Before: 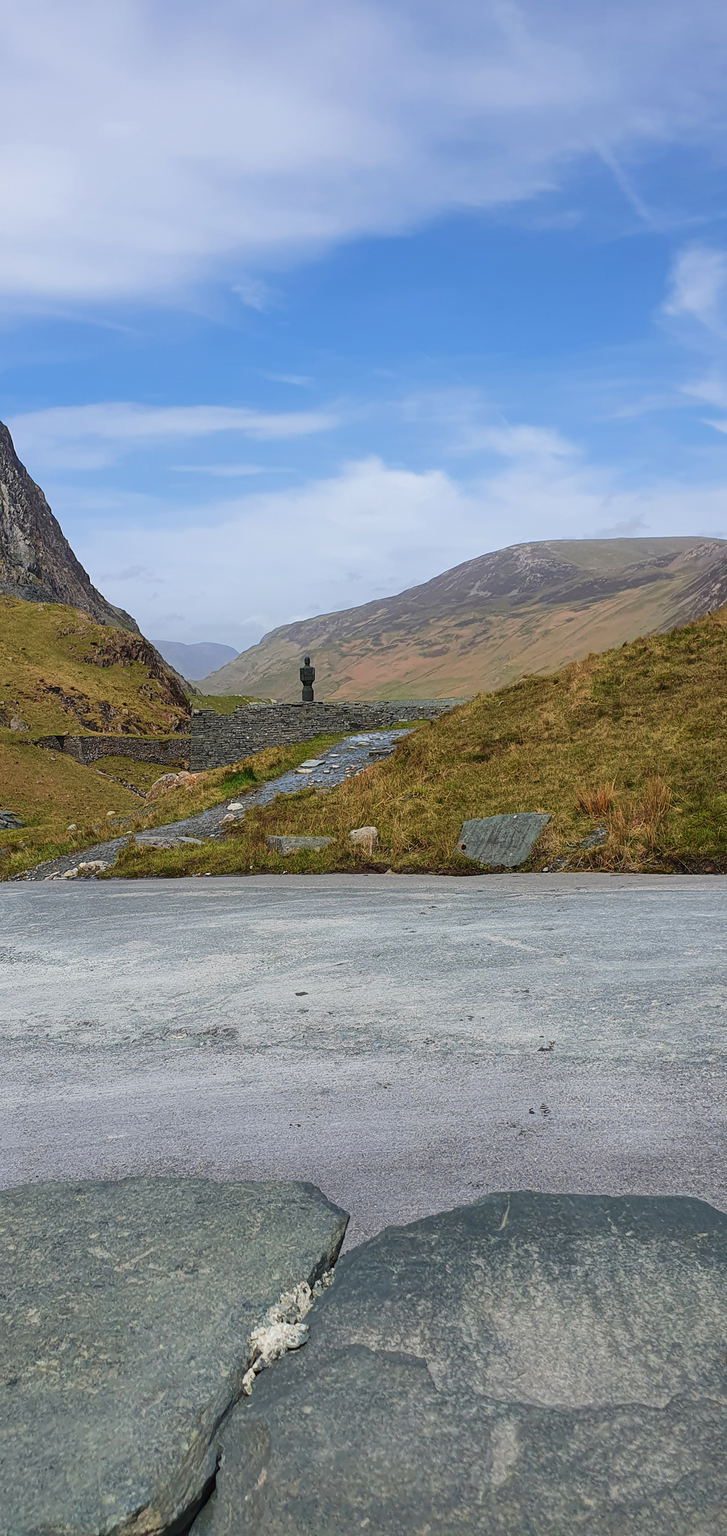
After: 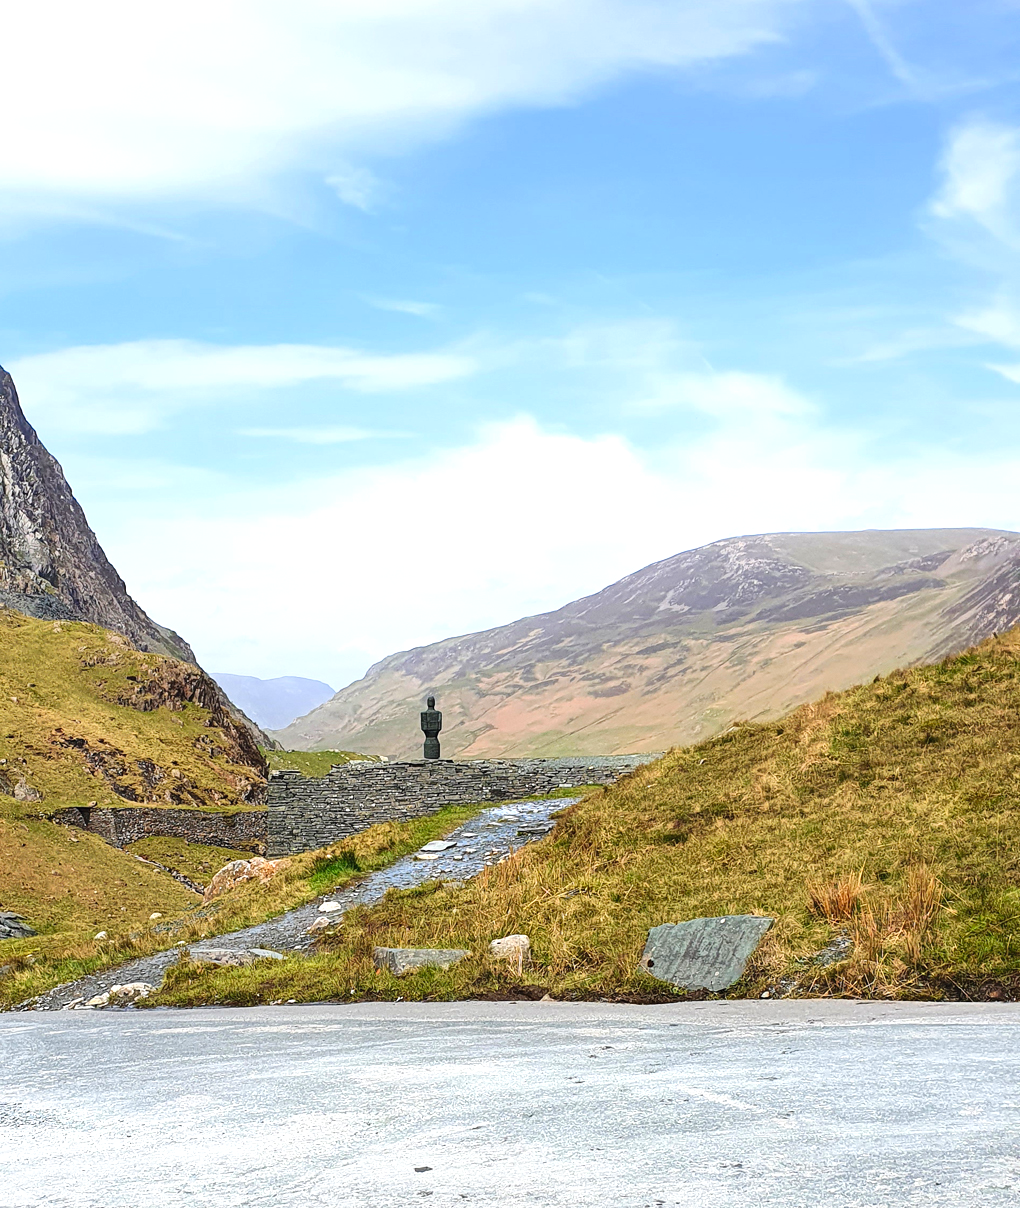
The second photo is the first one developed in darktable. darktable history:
exposure: black level correction 0, exposure 1.01 EV, compensate highlight preservation false
crop and rotate: top 10.484%, bottom 33.453%
tone curve: curves: ch0 [(0, 0) (0.037, 0.025) (0.131, 0.093) (0.275, 0.256) (0.497, 0.51) (0.617, 0.643) (0.704, 0.732) (0.813, 0.832) (0.911, 0.925) (0.997, 0.995)]; ch1 [(0, 0) (0.301, 0.3) (0.444, 0.45) (0.493, 0.495) (0.507, 0.503) (0.534, 0.533) (0.582, 0.58) (0.658, 0.693) (0.746, 0.77) (1, 1)]; ch2 [(0, 0) (0.246, 0.233) (0.36, 0.352) (0.415, 0.418) (0.476, 0.492) (0.502, 0.504) (0.525, 0.518) (0.539, 0.544) (0.586, 0.602) (0.634, 0.651) (0.706, 0.727) (0.853, 0.852) (1, 0.951)], preserve colors none
